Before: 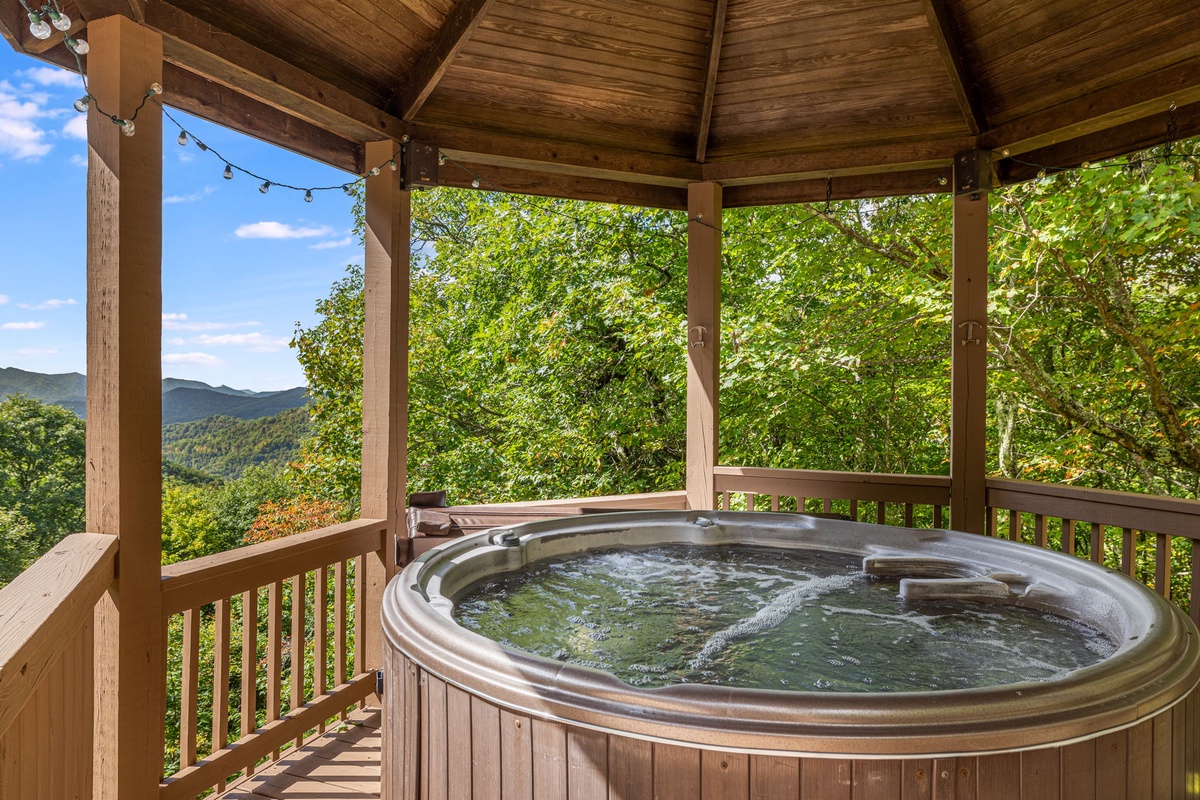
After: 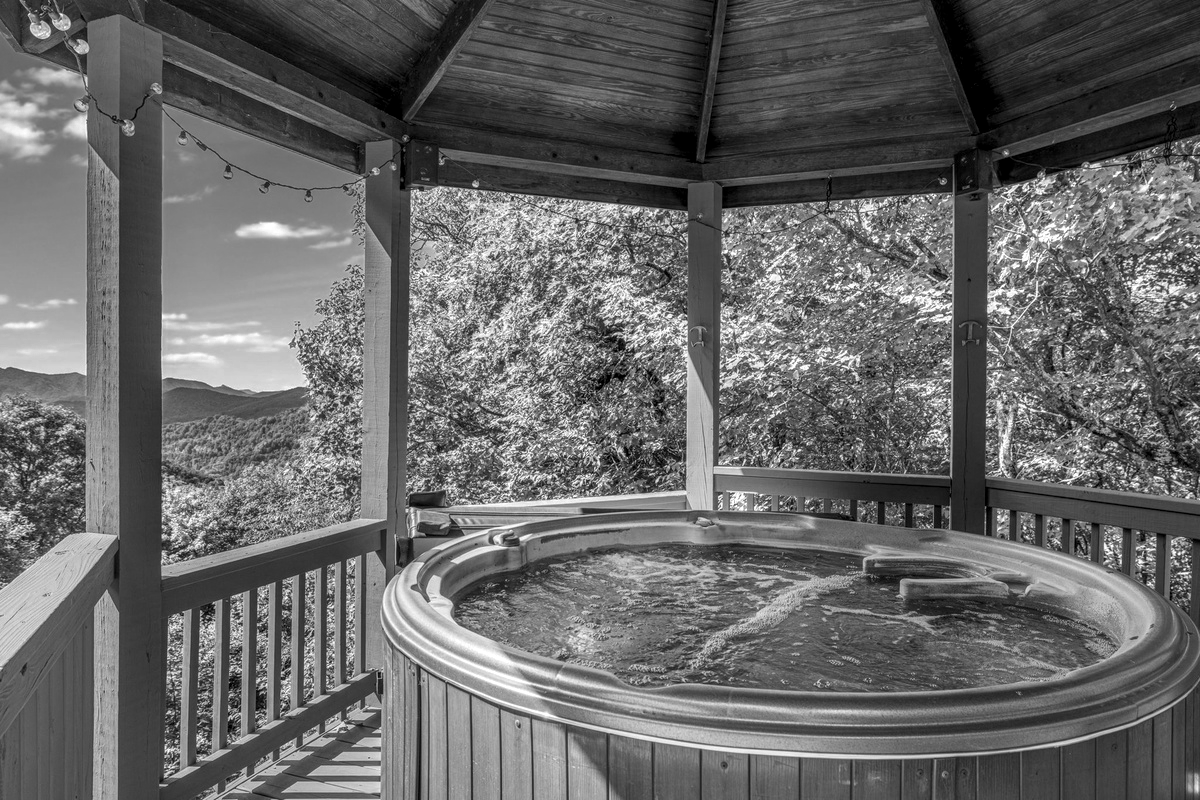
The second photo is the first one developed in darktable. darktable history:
color zones: curves: ch0 [(0.002, 0.593) (0.143, 0.417) (0.285, 0.541) (0.455, 0.289) (0.608, 0.327) (0.727, 0.283) (0.869, 0.571) (1, 0.603)]; ch1 [(0, 0) (0.143, 0) (0.286, 0) (0.429, 0) (0.571, 0) (0.714, 0) (0.857, 0)]
local contrast: on, module defaults
